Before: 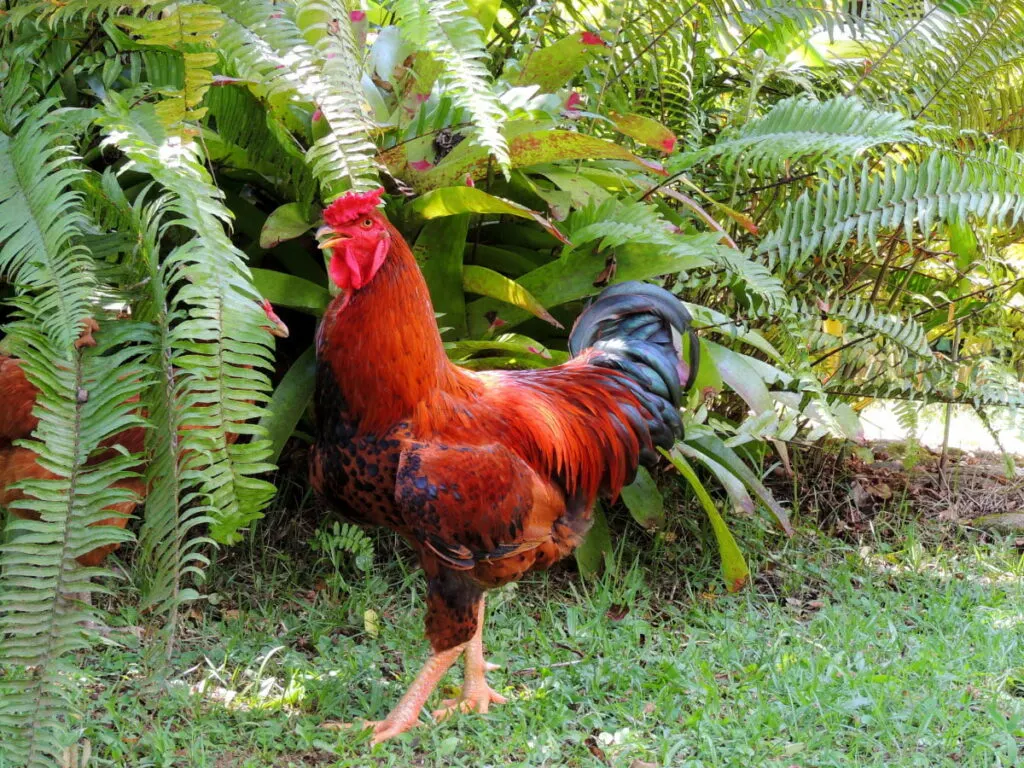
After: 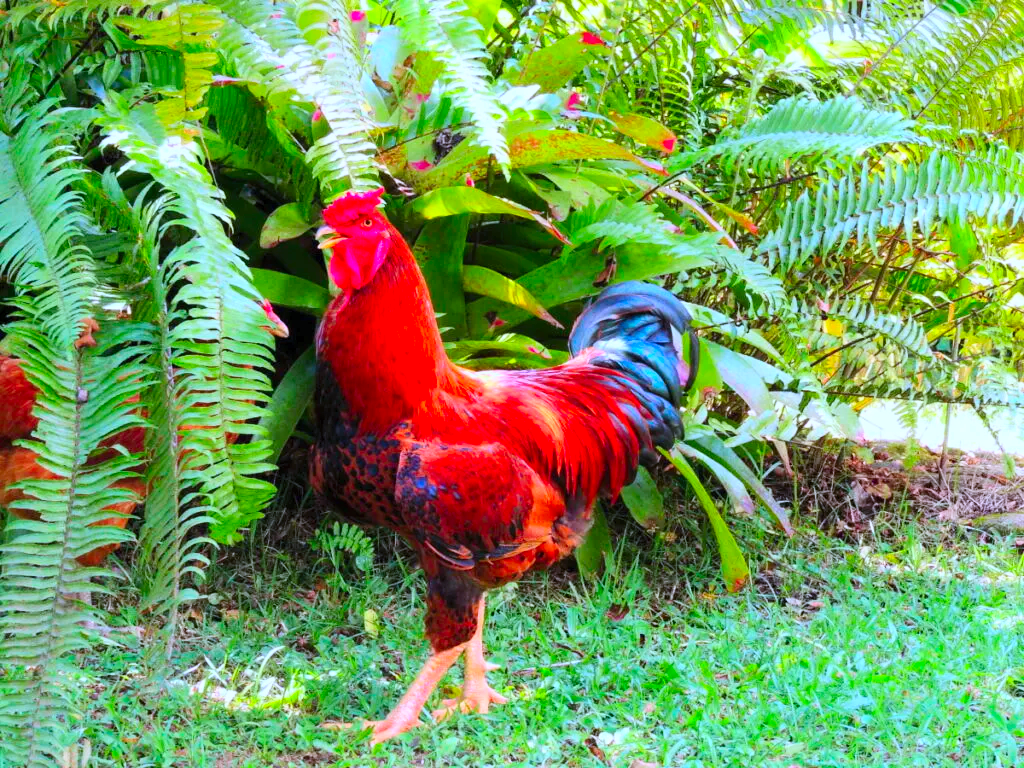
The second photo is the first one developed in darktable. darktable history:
color calibration: illuminant as shot in camera, x 0.37, y 0.382, temperature 4313.32 K
contrast brightness saturation: contrast 0.2, brightness 0.2, saturation 0.8
